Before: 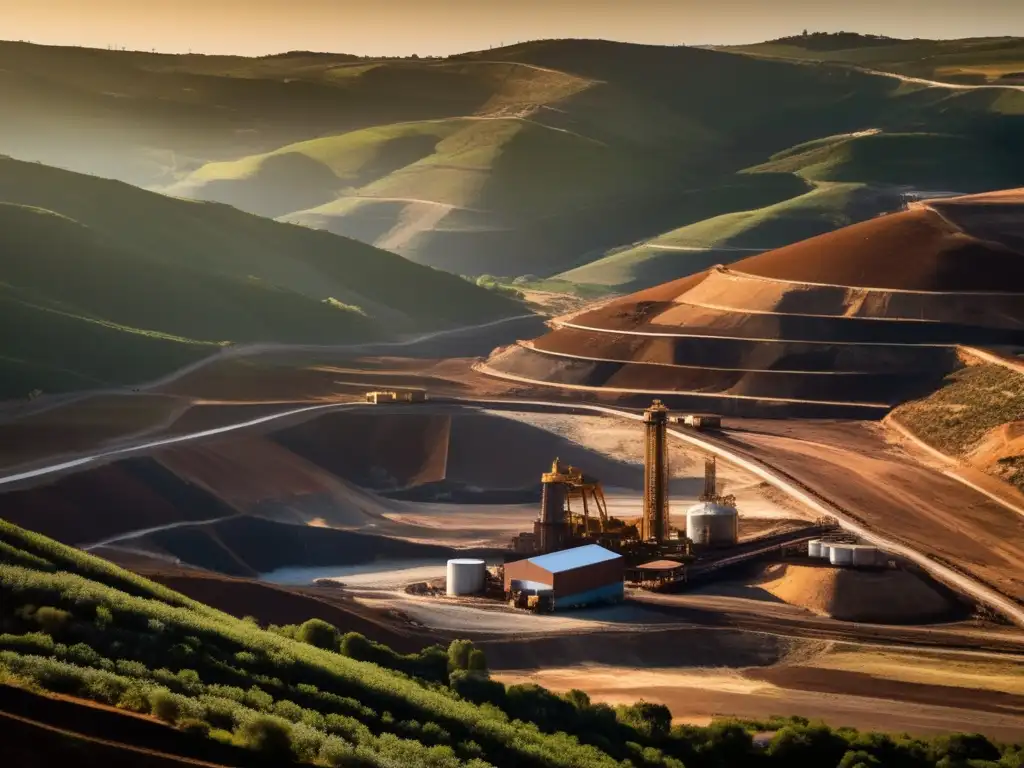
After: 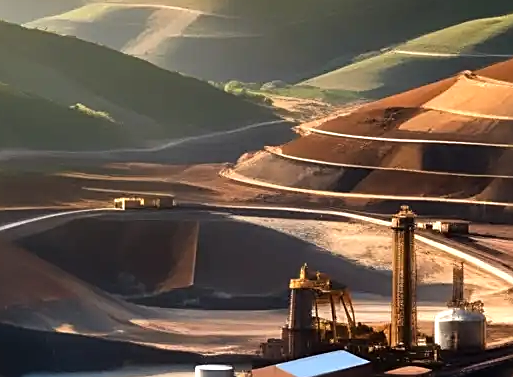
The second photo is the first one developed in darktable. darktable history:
tone equalizer: -8 EV -0.426 EV, -7 EV -0.399 EV, -6 EV -0.324 EV, -5 EV -0.26 EV, -3 EV 0.239 EV, -2 EV 0.326 EV, -1 EV 0.408 EV, +0 EV 0.447 EV
sharpen: on, module defaults
crop: left 24.677%, top 25.299%, right 25.222%, bottom 25.513%
